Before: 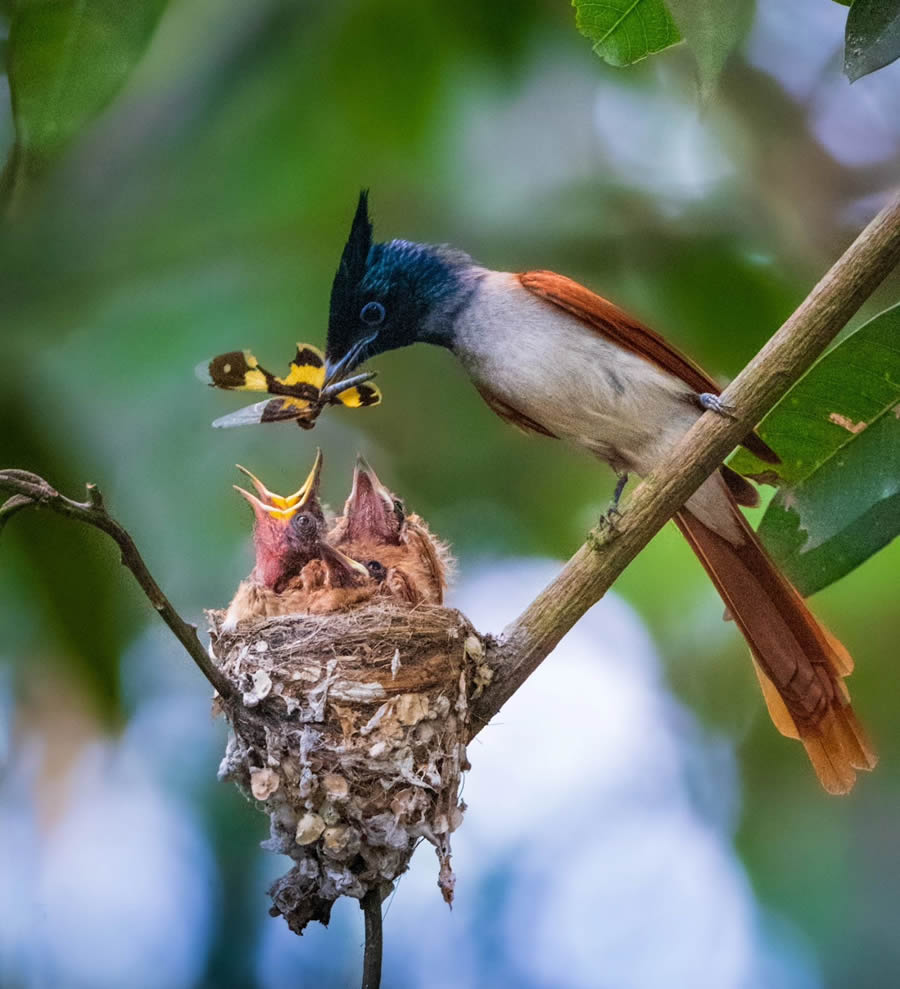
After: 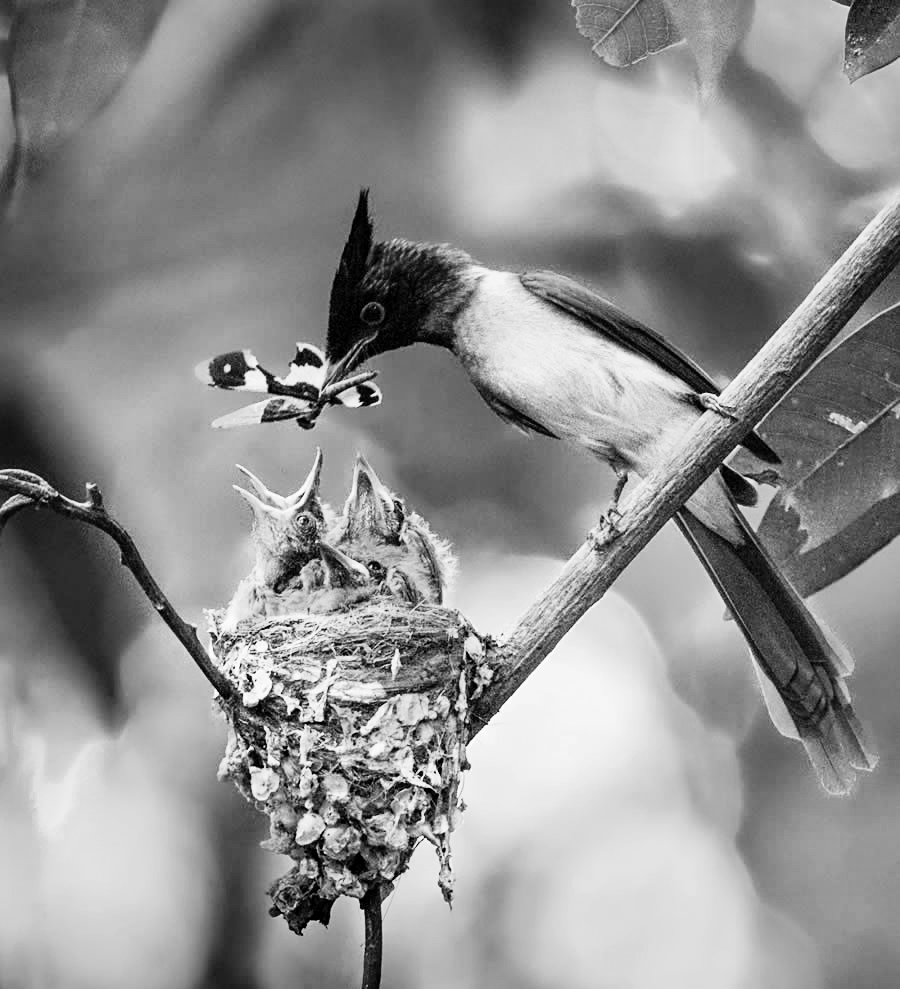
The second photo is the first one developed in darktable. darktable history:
contrast equalizer: octaves 7, y [[0.6 ×6], [0.55 ×6], [0 ×6], [0 ×6], [0 ×6]], mix 0.15
color zones: curves: ch0 [(0, 0.5) (0.125, 0.4) (0.25, 0.5) (0.375, 0.4) (0.5, 0.4) (0.625, 0.35) (0.75, 0.35) (0.875, 0.5)]; ch1 [(0, 0.35) (0.125, 0.45) (0.25, 0.35) (0.375, 0.35) (0.5, 0.35) (0.625, 0.35) (0.75, 0.45) (0.875, 0.35)]; ch2 [(0, 0.6) (0.125, 0.5) (0.25, 0.5) (0.375, 0.6) (0.5, 0.6) (0.625, 0.5) (0.75, 0.5) (0.875, 0.5)]
denoise (profiled): strength 1.2, preserve shadows 0, a [-1, 0, 0], y [[0.5 ×7] ×4, [0 ×7], [0.5 ×7]], compensate highlight preservation false
monochrome: on, module defaults
sharpen: amount 0.2
rgb curve: curves: ch0 [(0, 0) (0.21, 0.15) (0.24, 0.21) (0.5, 0.75) (0.75, 0.96) (0.89, 0.99) (1, 1)]; ch1 [(0, 0.02) (0.21, 0.13) (0.25, 0.2) (0.5, 0.67) (0.75, 0.9) (0.89, 0.97) (1, 1)]; ch2 [(0, 0.02) (0.21, 0.13) (0.25, 0.2) (0.5, 0.67) (0.75, 0.9) (0.89, 0.97) (1, 1)], compensate middle gray true
color balance rgb: shadows lift › chroma 1%, shadows lift › hue 113°, highlights gain › chroma 0.2%, highlights gain › hue 333°, perceptual saturation grading › global saturation 20%, perceptual saturation grading › highlights -50%, perceptual saturation grading › shadows 25%, contrast -20%
